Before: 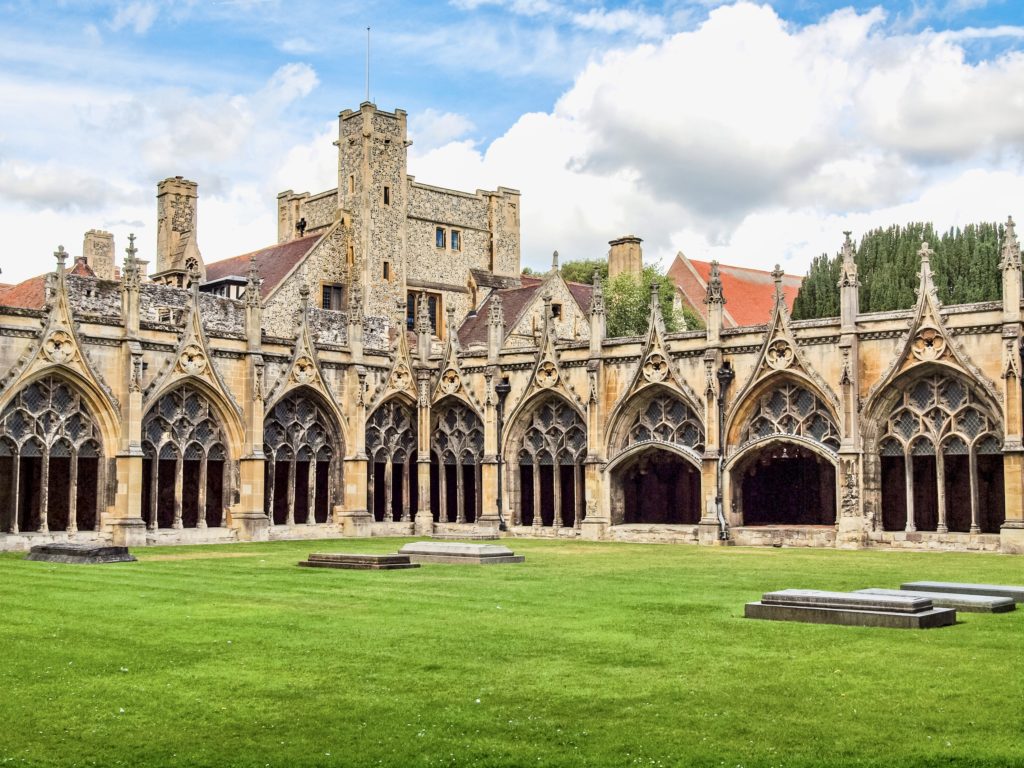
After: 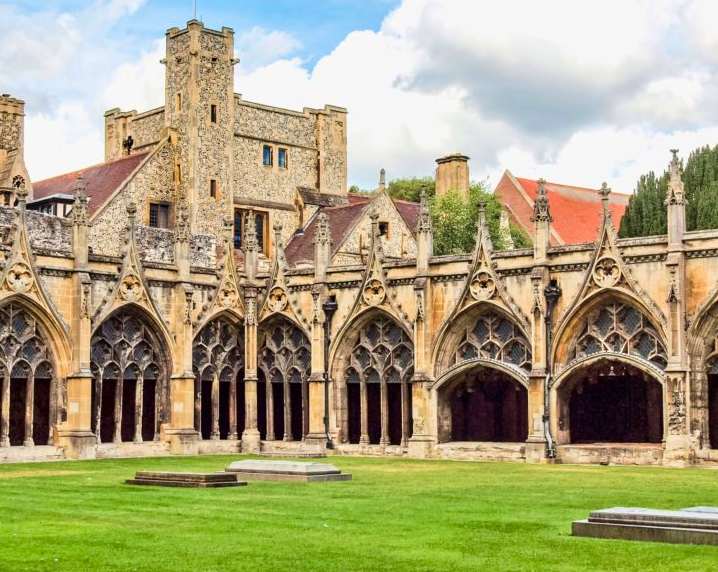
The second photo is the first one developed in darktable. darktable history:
crop and rotate: left 16.968%, top 10.73%, right 12.871%, bottom 14.711%
velvia: on, module defaults
